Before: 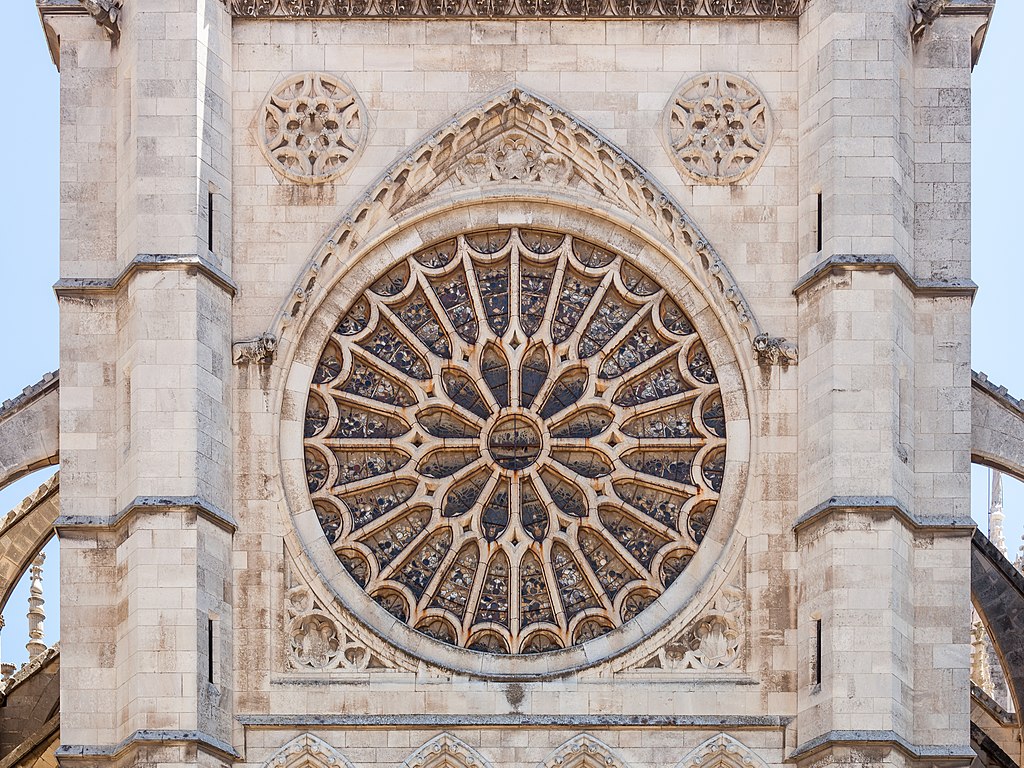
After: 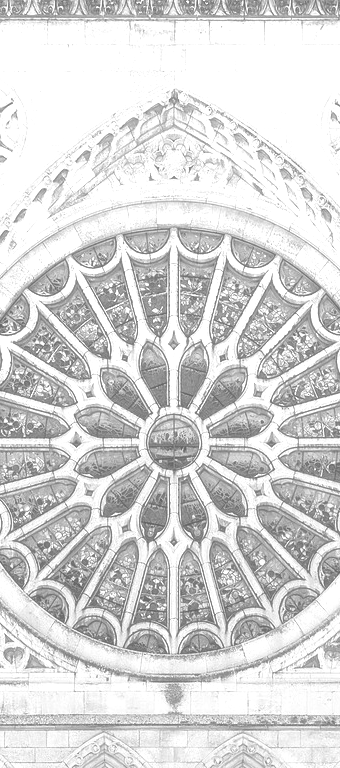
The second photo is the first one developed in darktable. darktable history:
crop: left 33.36%, right 33.36%
monochrome: a 16.06, b 15.48, size 1
colorize: hue 36°, source mix 100%
soften: size 19.52%, mix 20.32%
graduated density: rotation -180°, offset 27.42
